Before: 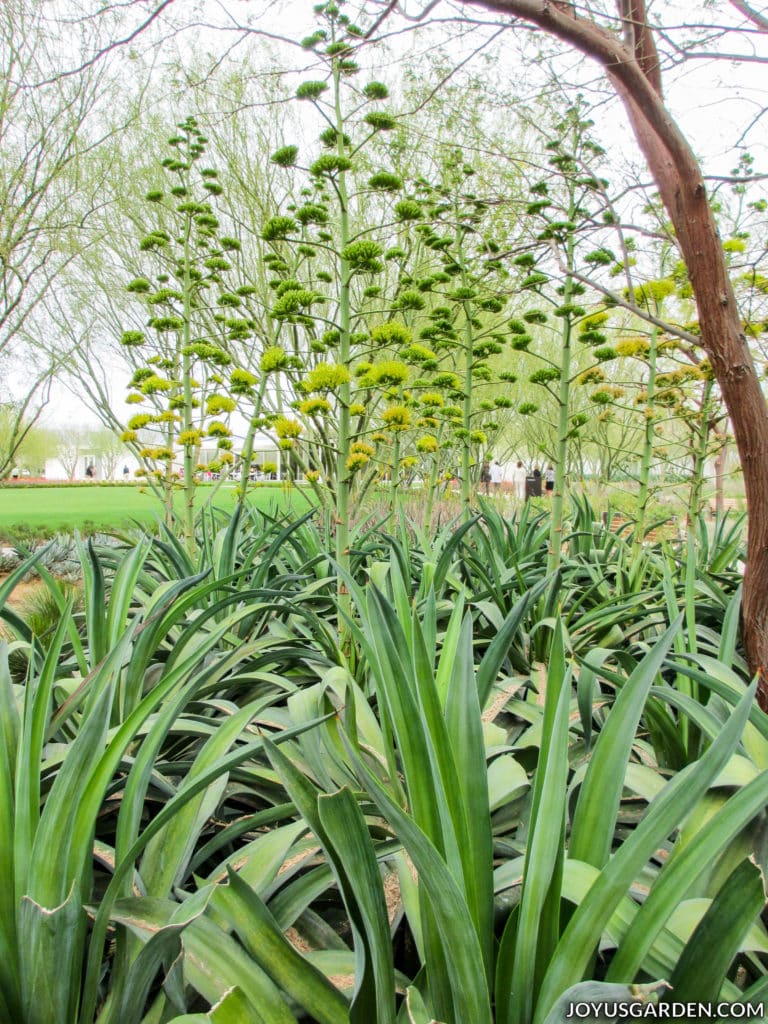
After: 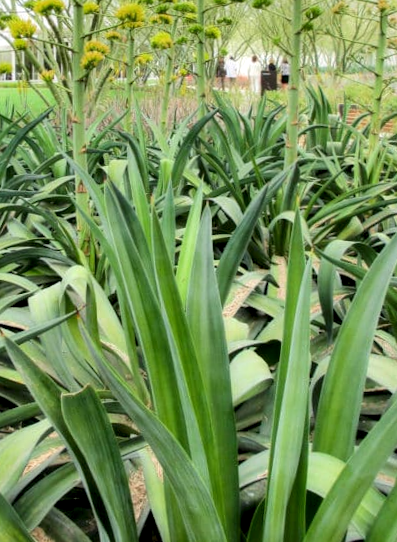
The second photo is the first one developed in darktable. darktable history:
contrast equalizer: y [[0.579, 0.58, 0.505, 0.5, 0.5, 0.5], [0.5 ×6], [0.5 ×6], [0 ×6], [0 ×6]]
crop: left 34.479%, top 38.822%, right 13.718%, bottom 5.172%
rotate and perspective: rotation -1.42°, crop left 0.016, crop right 0.984, crop top 0.035, crop bottom 0.965
